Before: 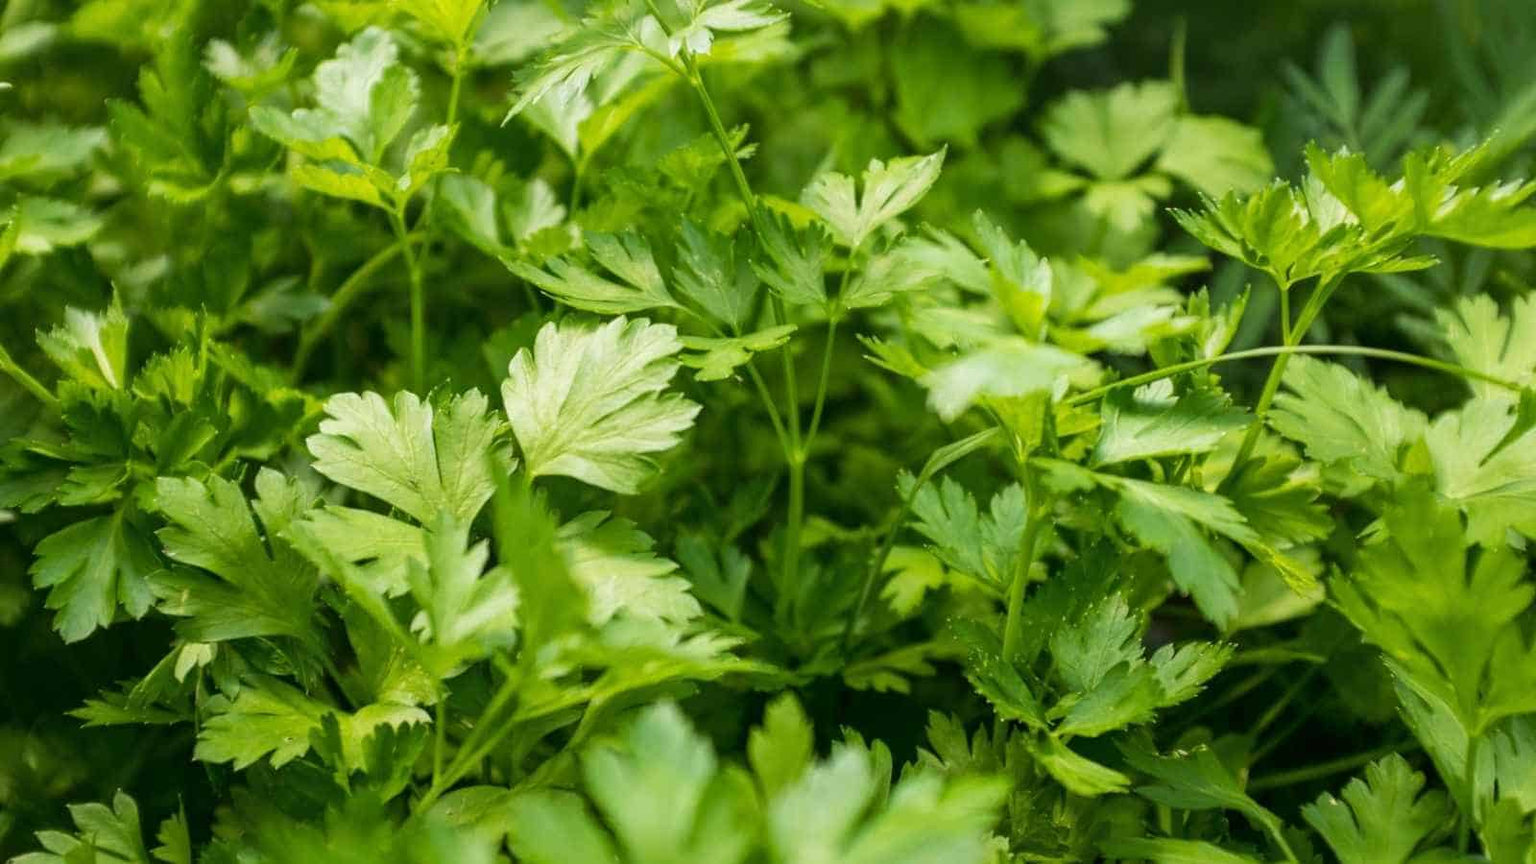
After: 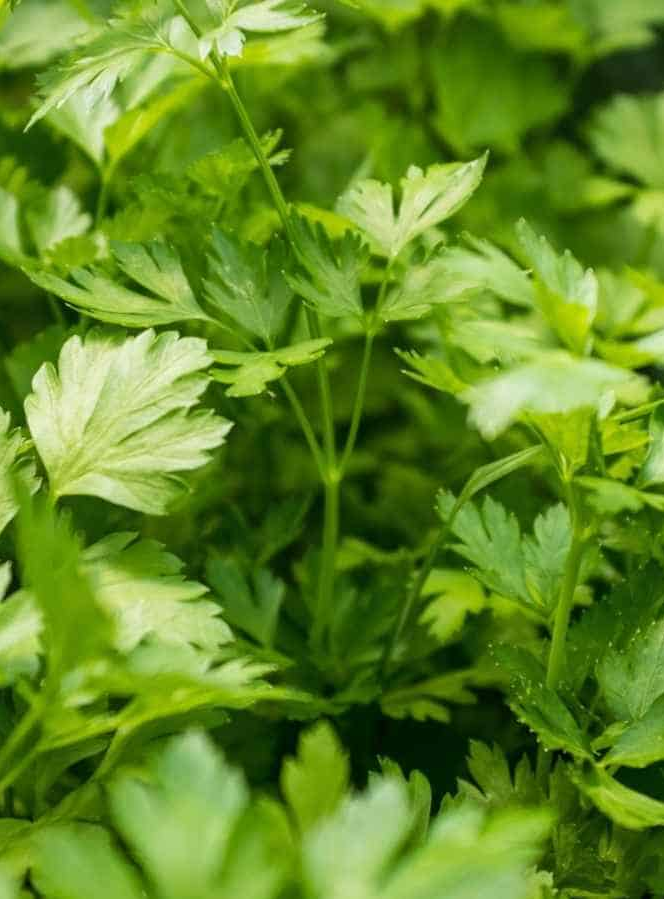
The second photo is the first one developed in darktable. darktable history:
crop: left 31.147%, right 27.348%
